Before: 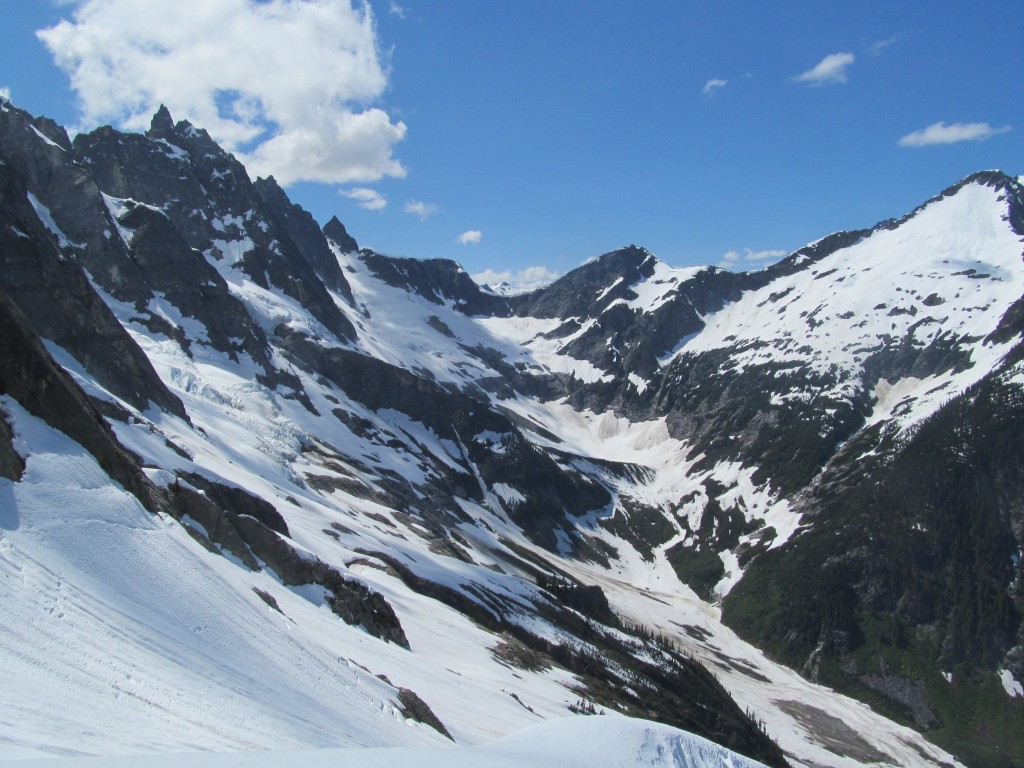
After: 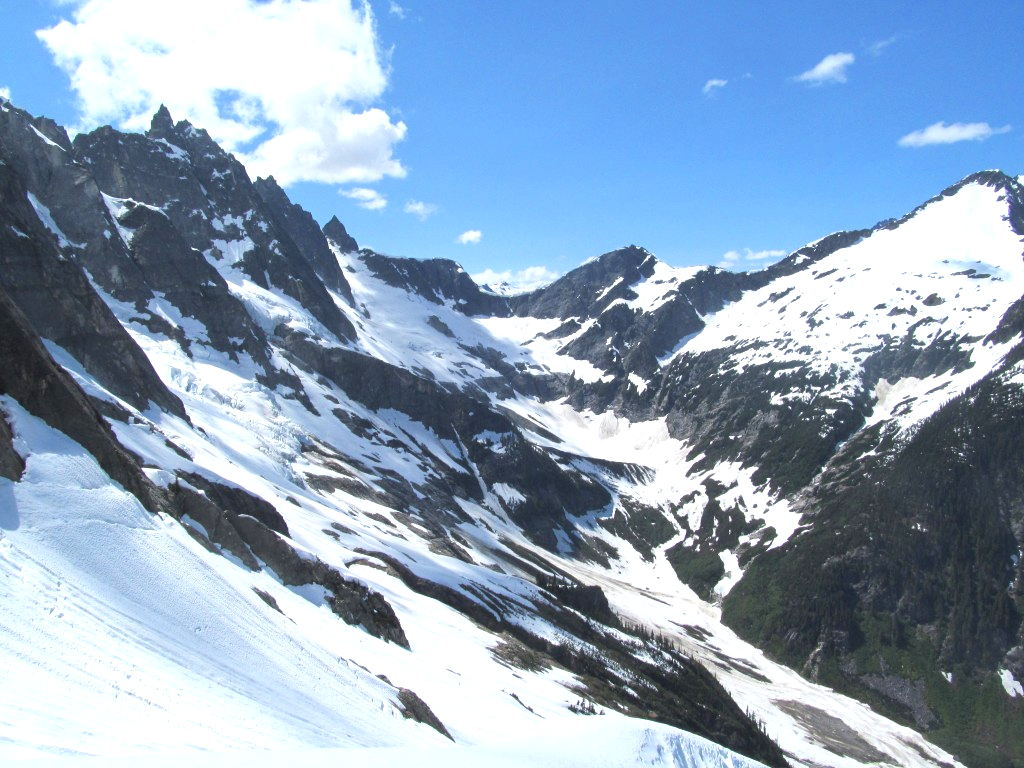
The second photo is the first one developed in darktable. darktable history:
exposure: exposure 0.763 EV, compensate highlight preservation false
